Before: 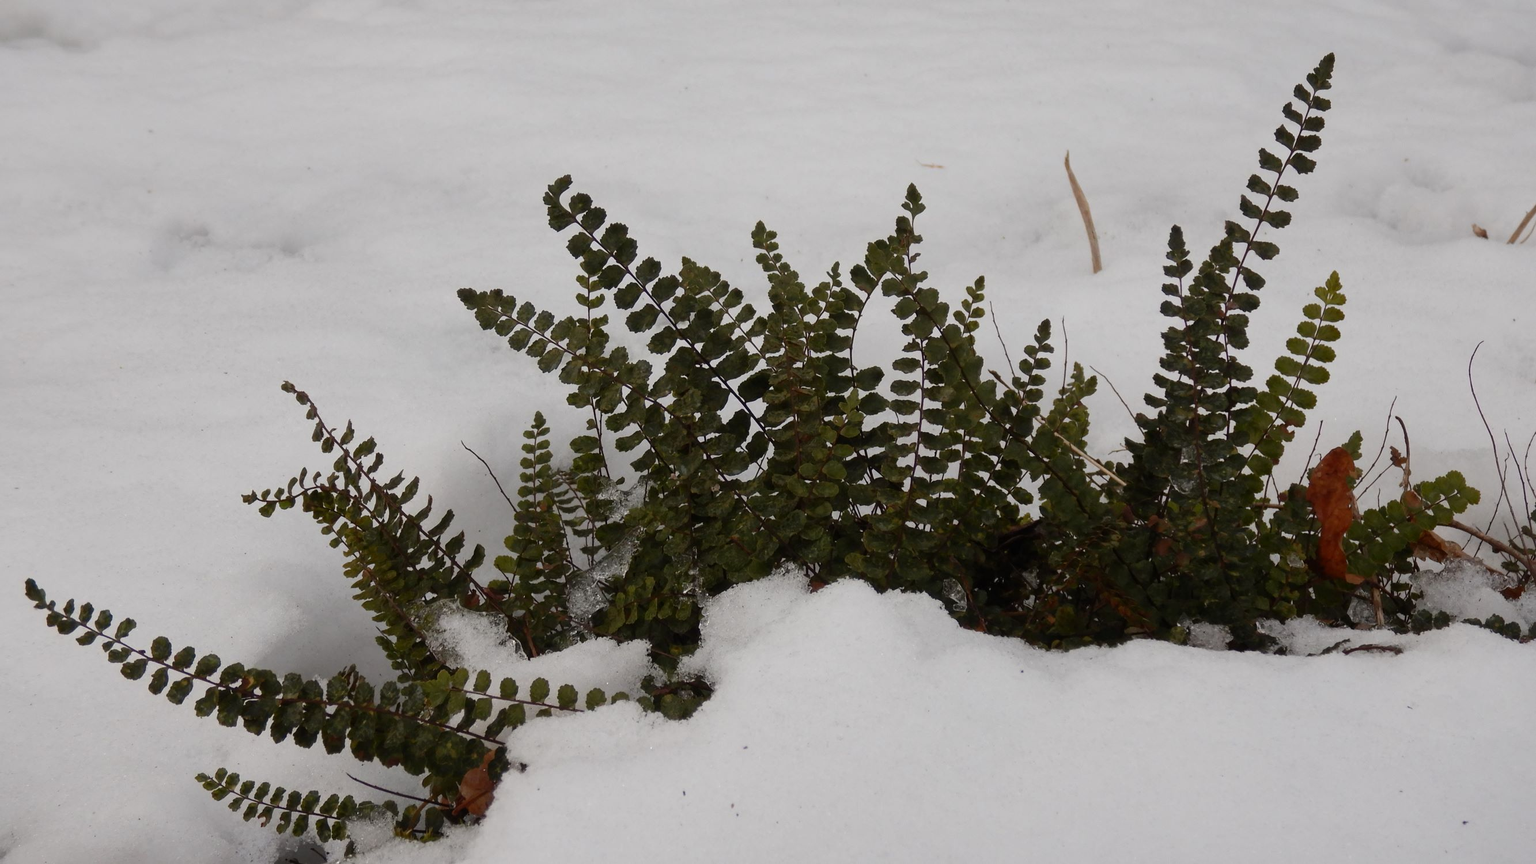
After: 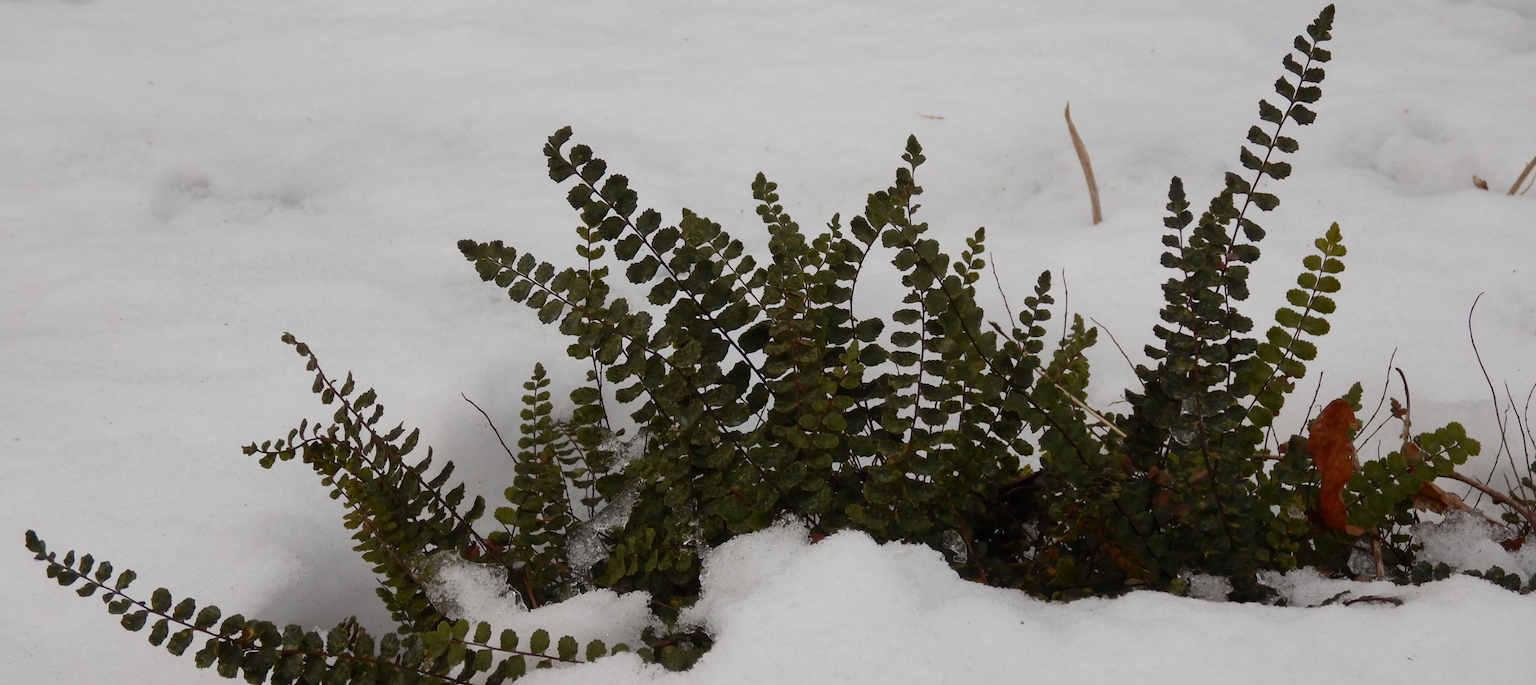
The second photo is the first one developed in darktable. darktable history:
crop and rotate: top 5.667%, bottom 14.937%
color zones: curves: ch0 [(0, 0.444) (0.143, 0.442) (0.286, 0.441) (0.429, 0.441) (0.571, 0.441) (0.714, 0.441) (0.857, 0.442) (1, 0.444)]
